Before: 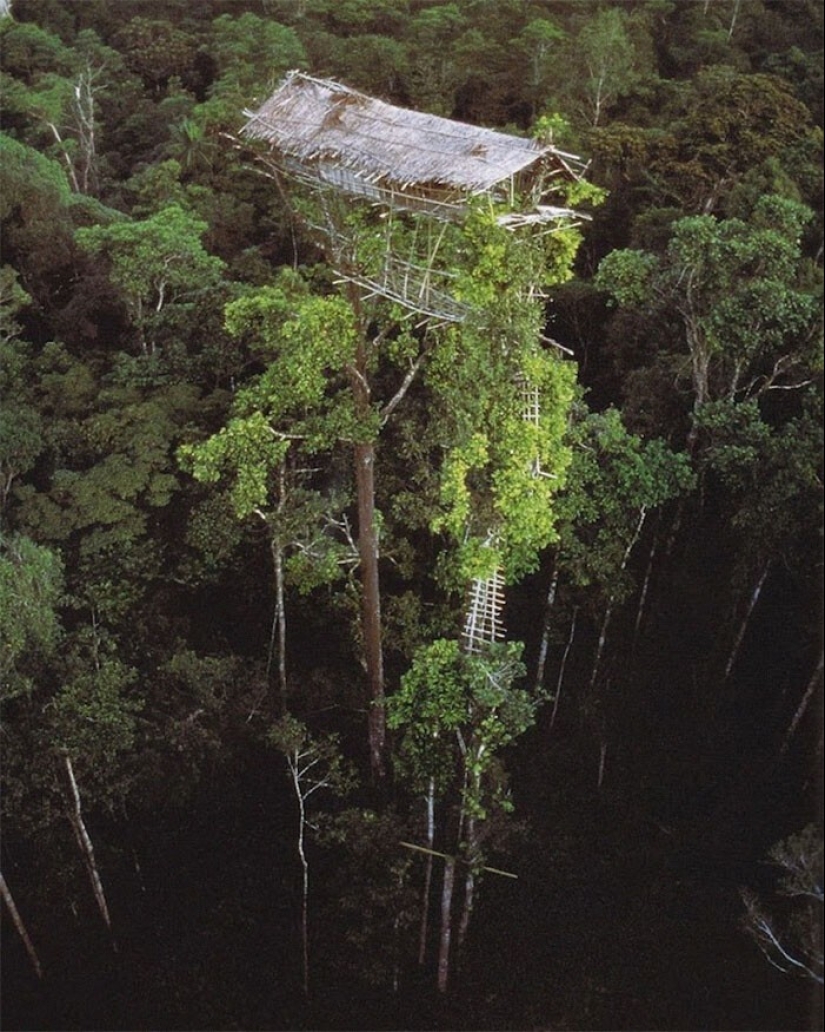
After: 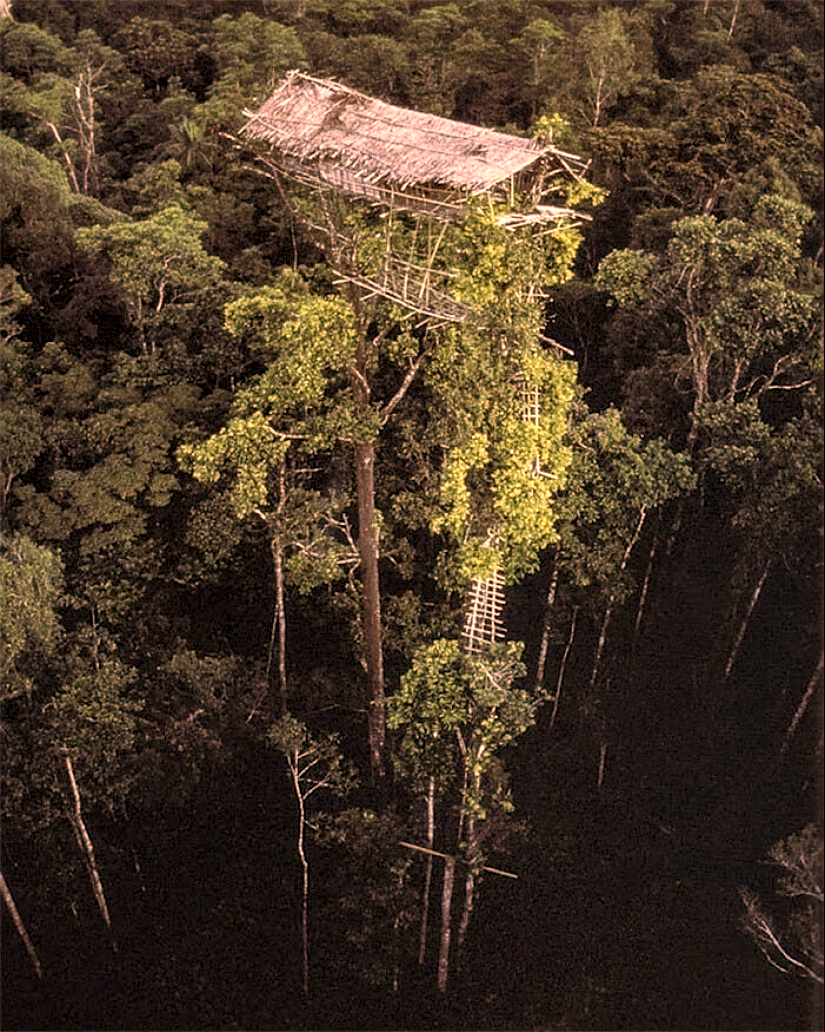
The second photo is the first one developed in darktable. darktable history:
local contrast: detail 156%
contrast brightness saturation: saturation 0.105
color correction: highlights a* 39.49, highlights b* 39.86, saturation 0.686
sharpen: on, module defaults
